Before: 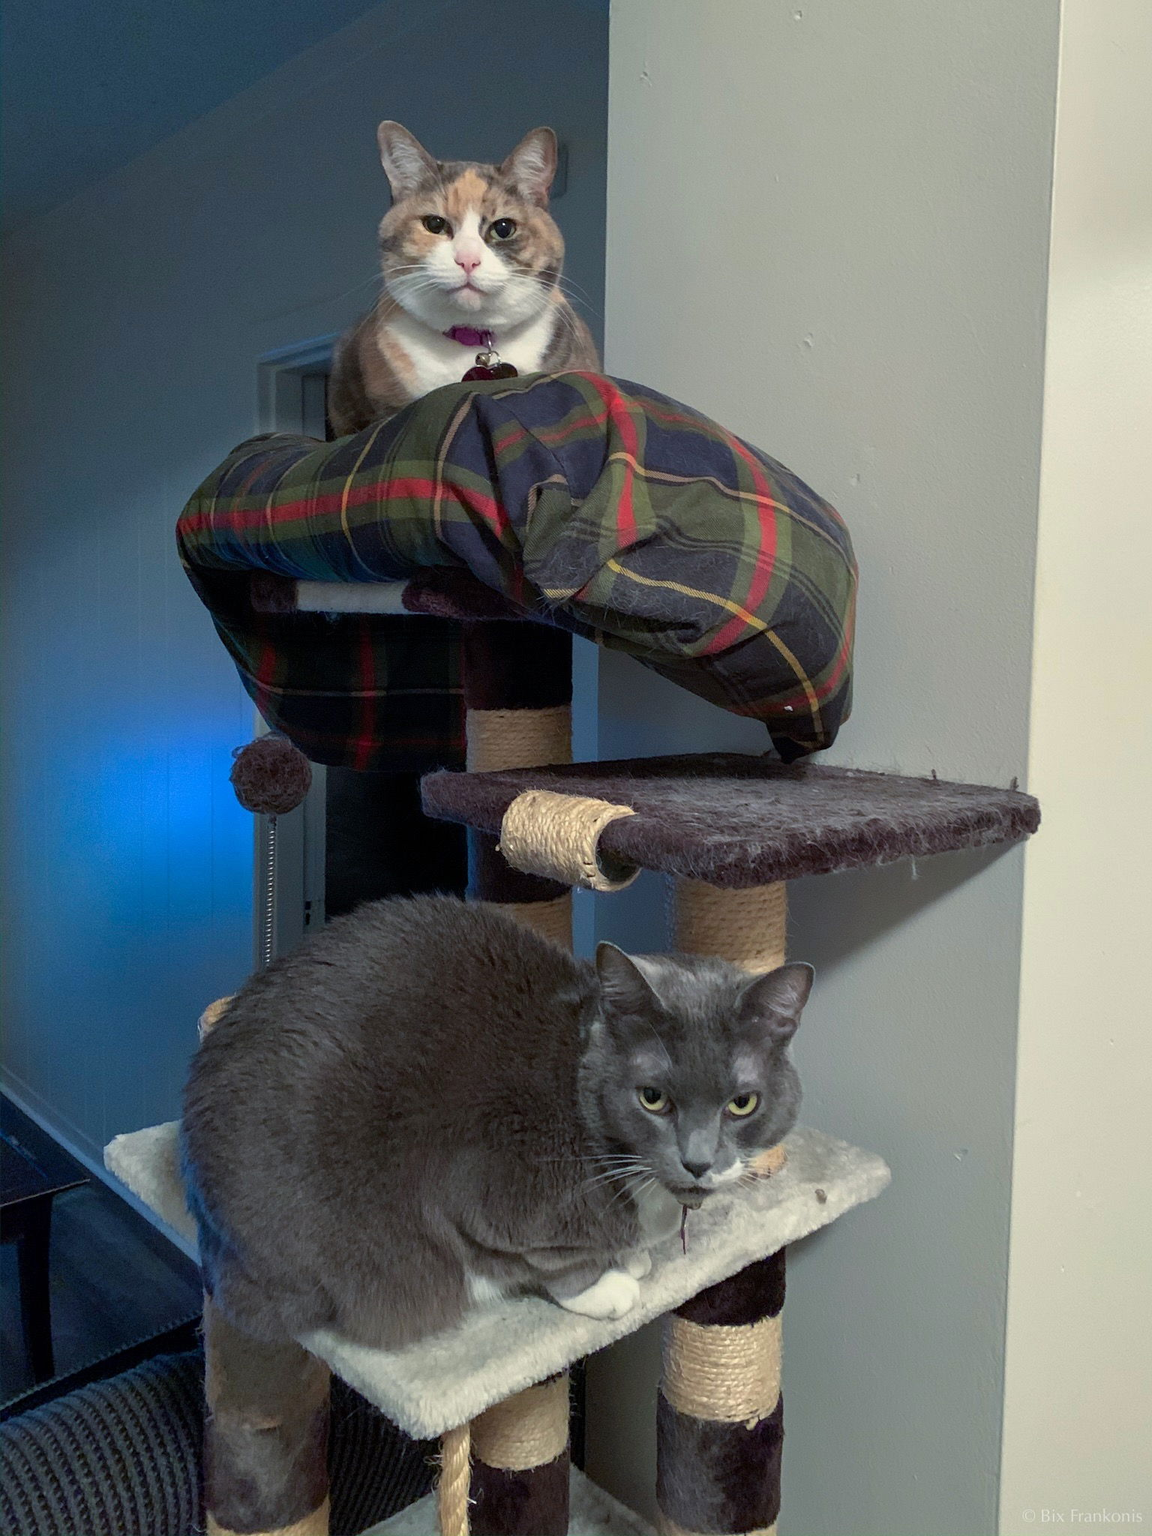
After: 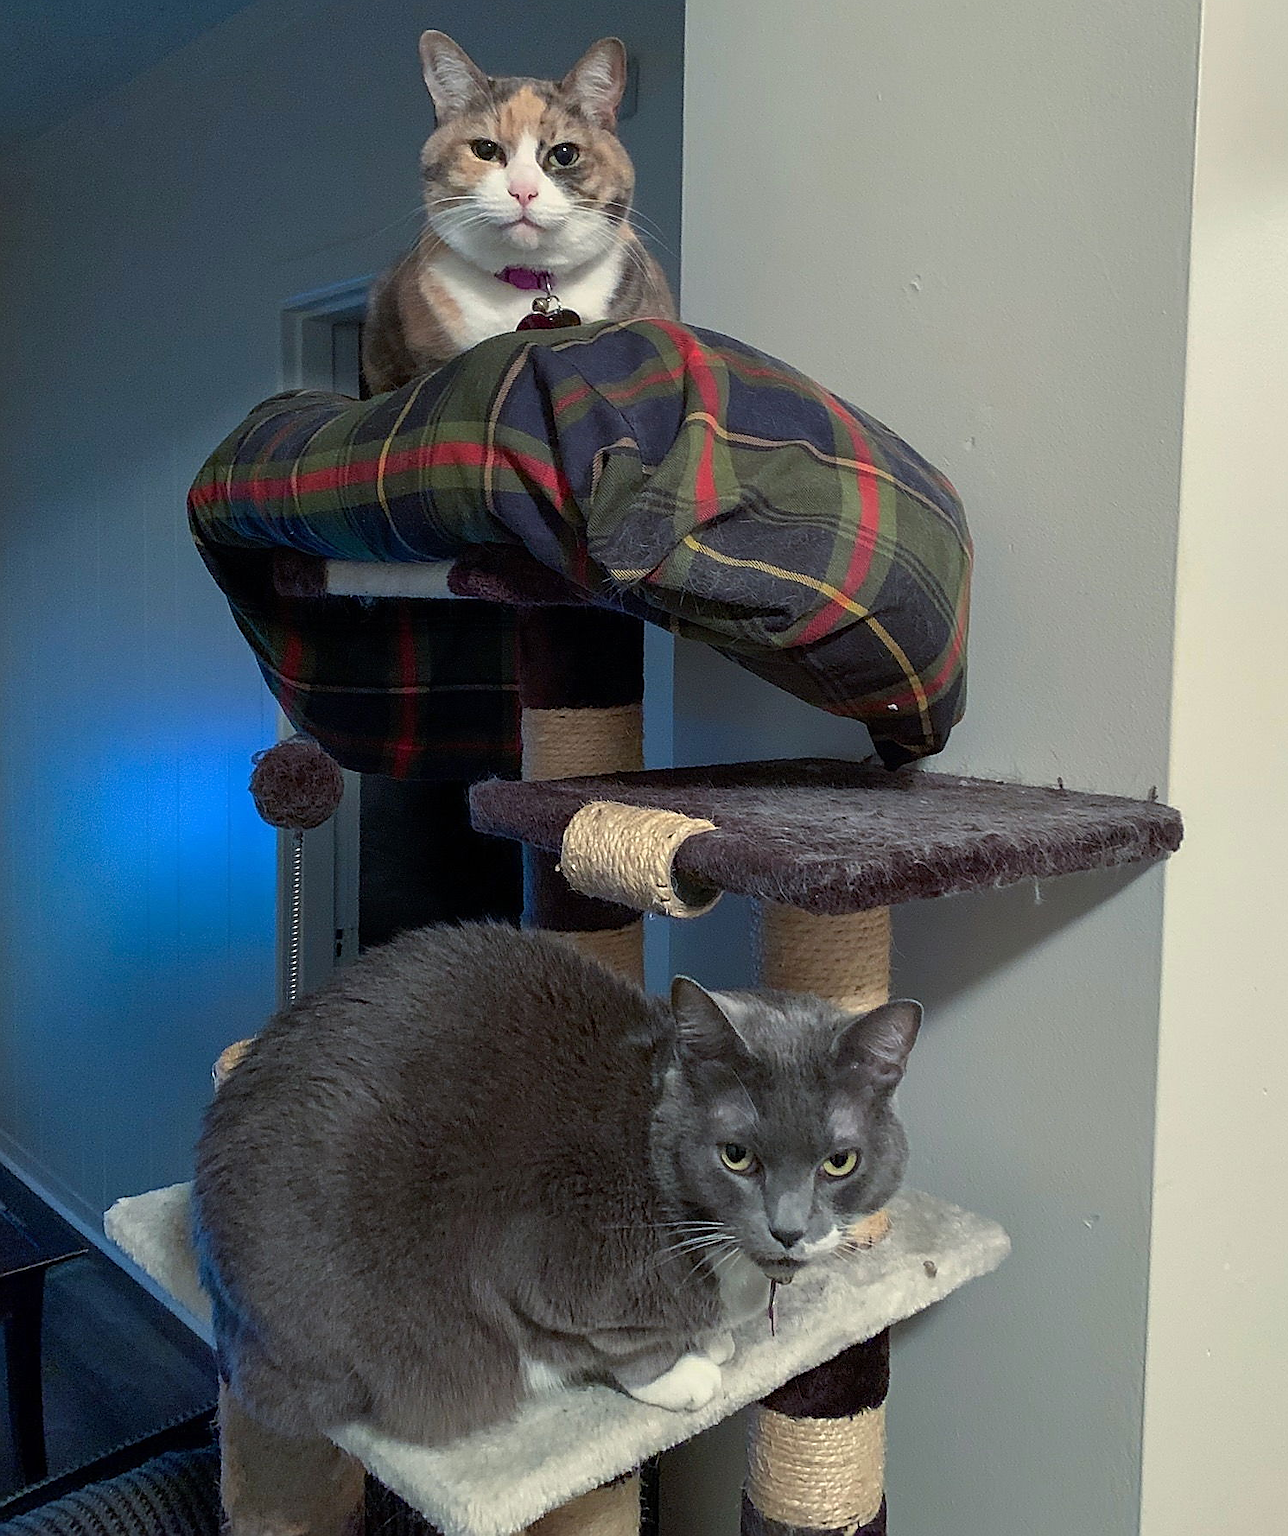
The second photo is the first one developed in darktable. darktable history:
sharpen: radius 1.371, amount 1.234, threshold 0.838
crop: left 1.19%, top 6.176%, right 1.692%, bottom 6.961%
